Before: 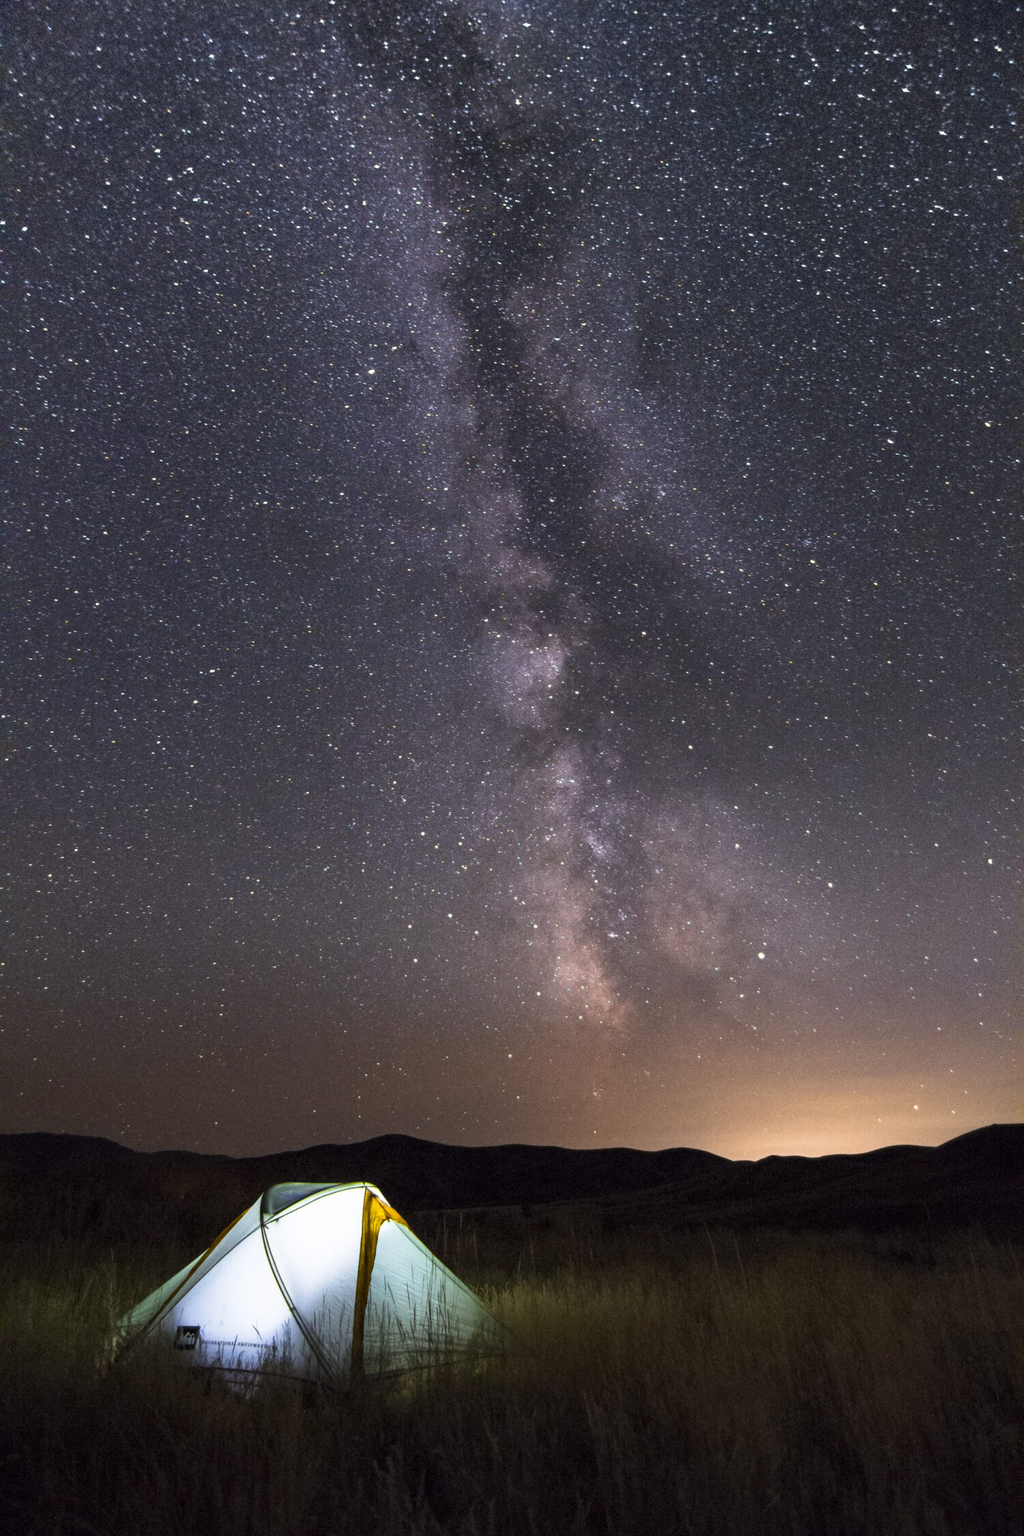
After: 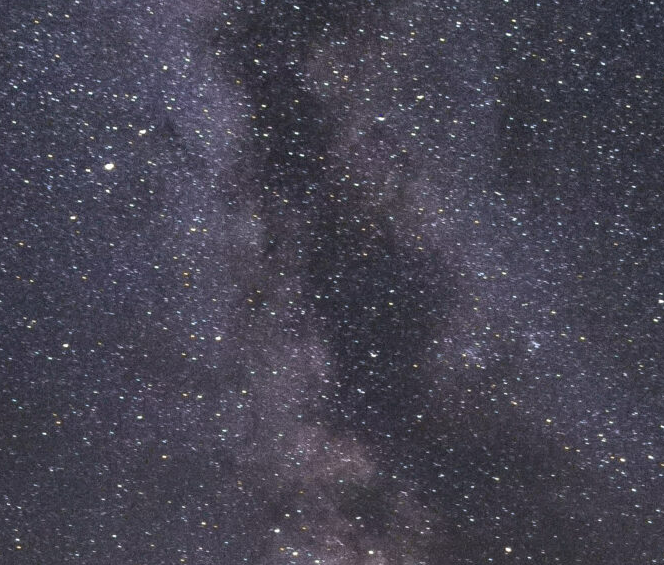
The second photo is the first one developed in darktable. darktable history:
crop: left 29.055%, top 16.844%, right 26.651%, bottom 58.001%
